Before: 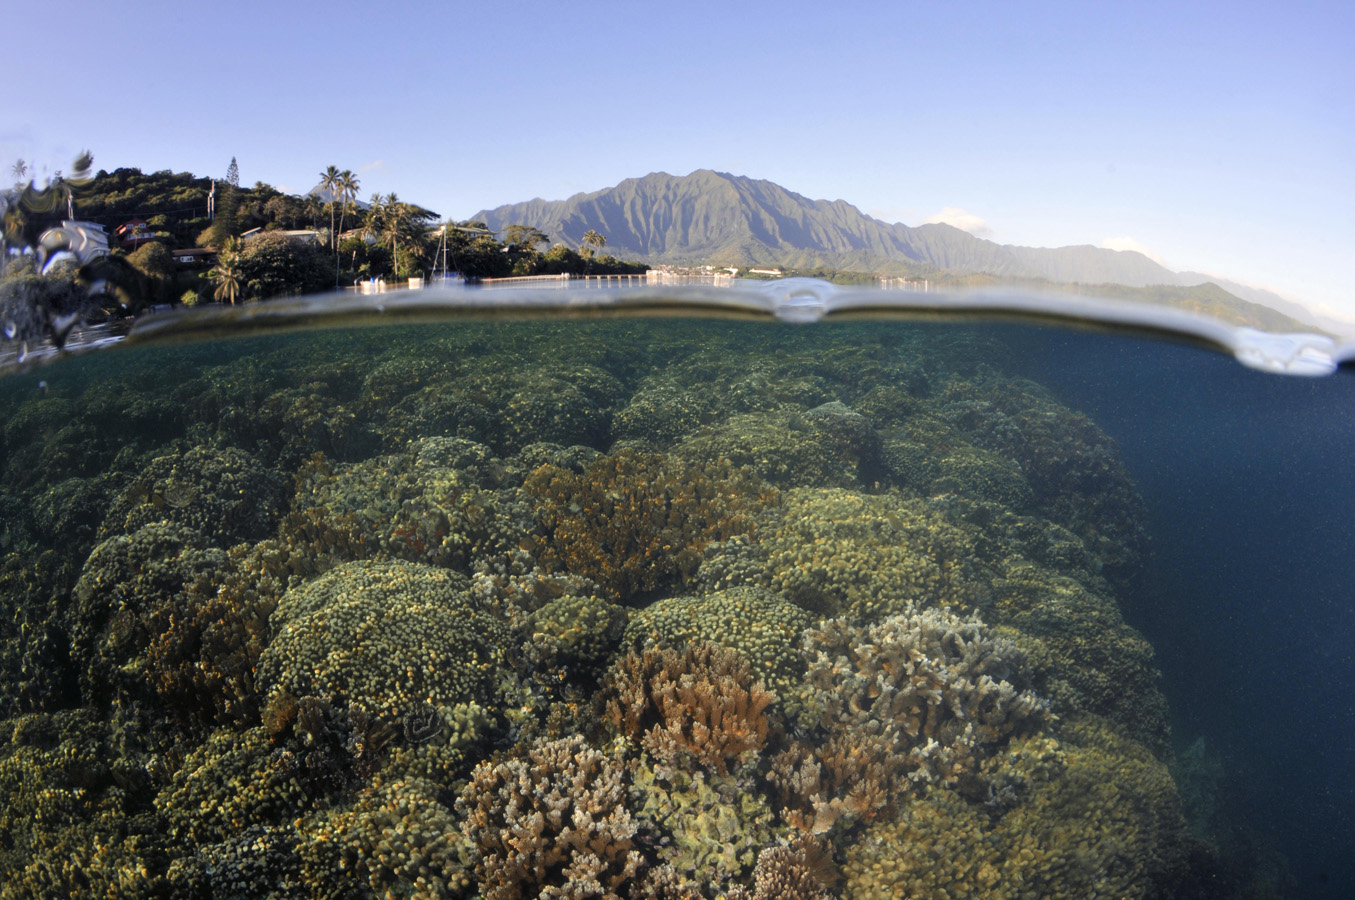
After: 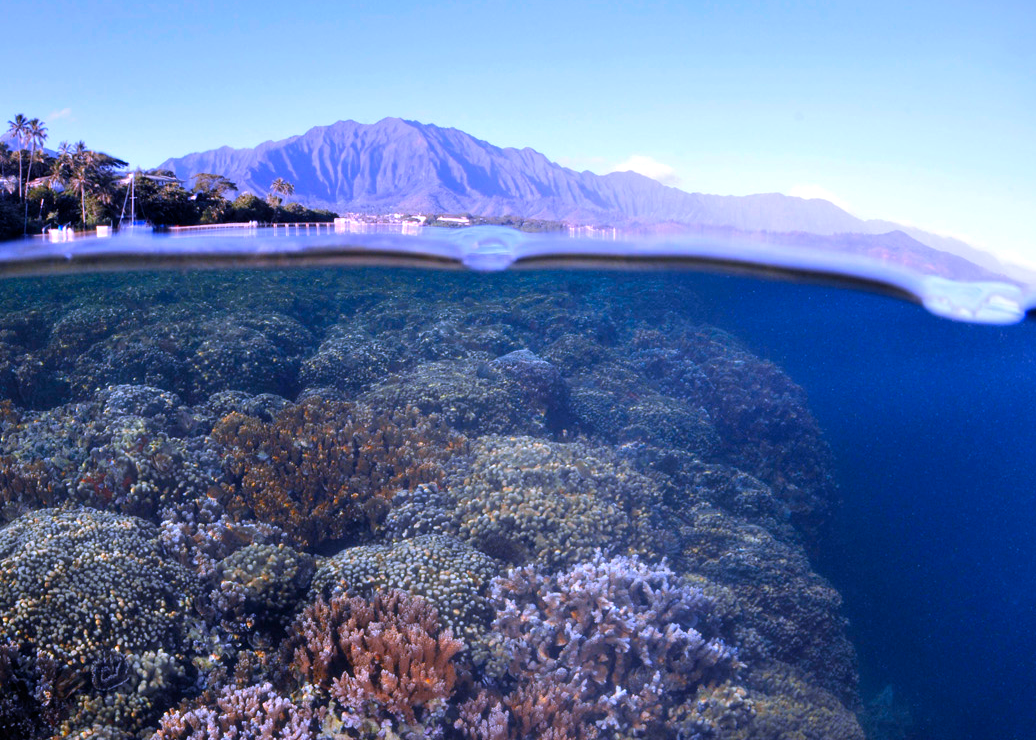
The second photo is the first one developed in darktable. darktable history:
crop: left 23.095%, top 5.827%, bottom 11.854%
color balance: contrast 6.48%, output saturation 113.3%
white balance: red 0.98, blue 1.61
